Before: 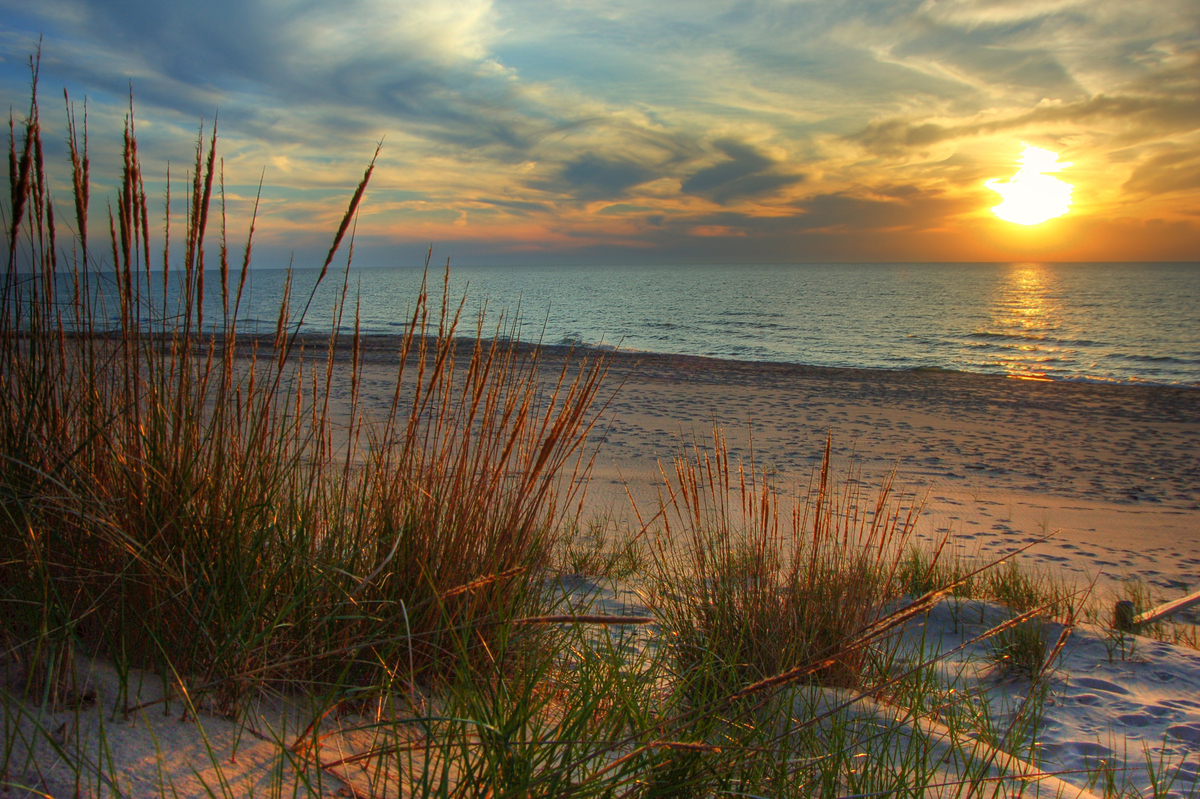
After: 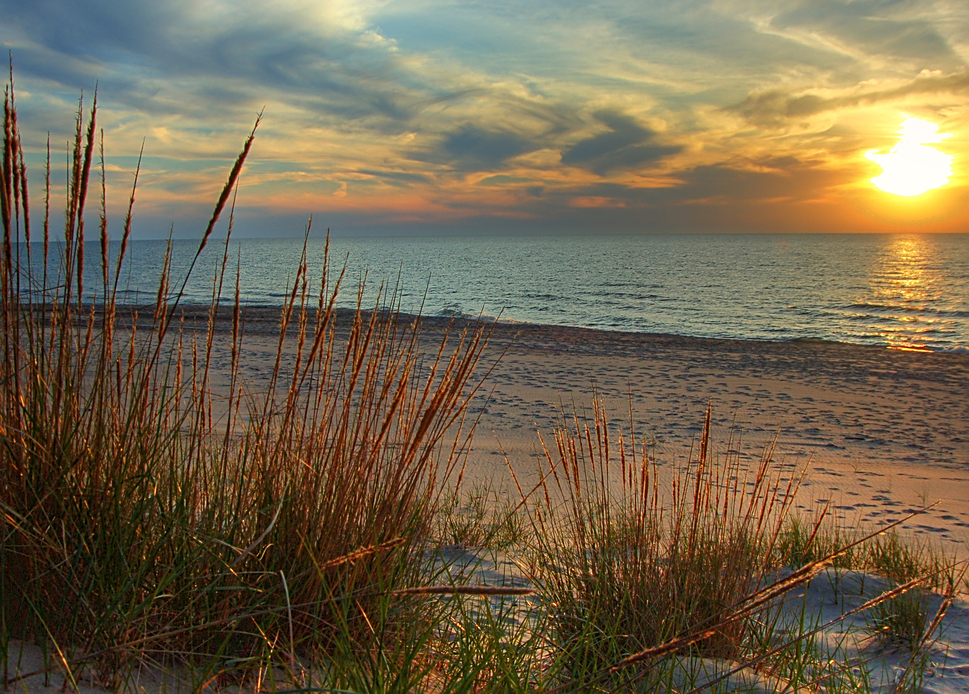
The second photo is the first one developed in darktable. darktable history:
crop: left 10.019%, top 3.653%, right 9.158%, bottom 9.417%
sharpen: on, module defaults
